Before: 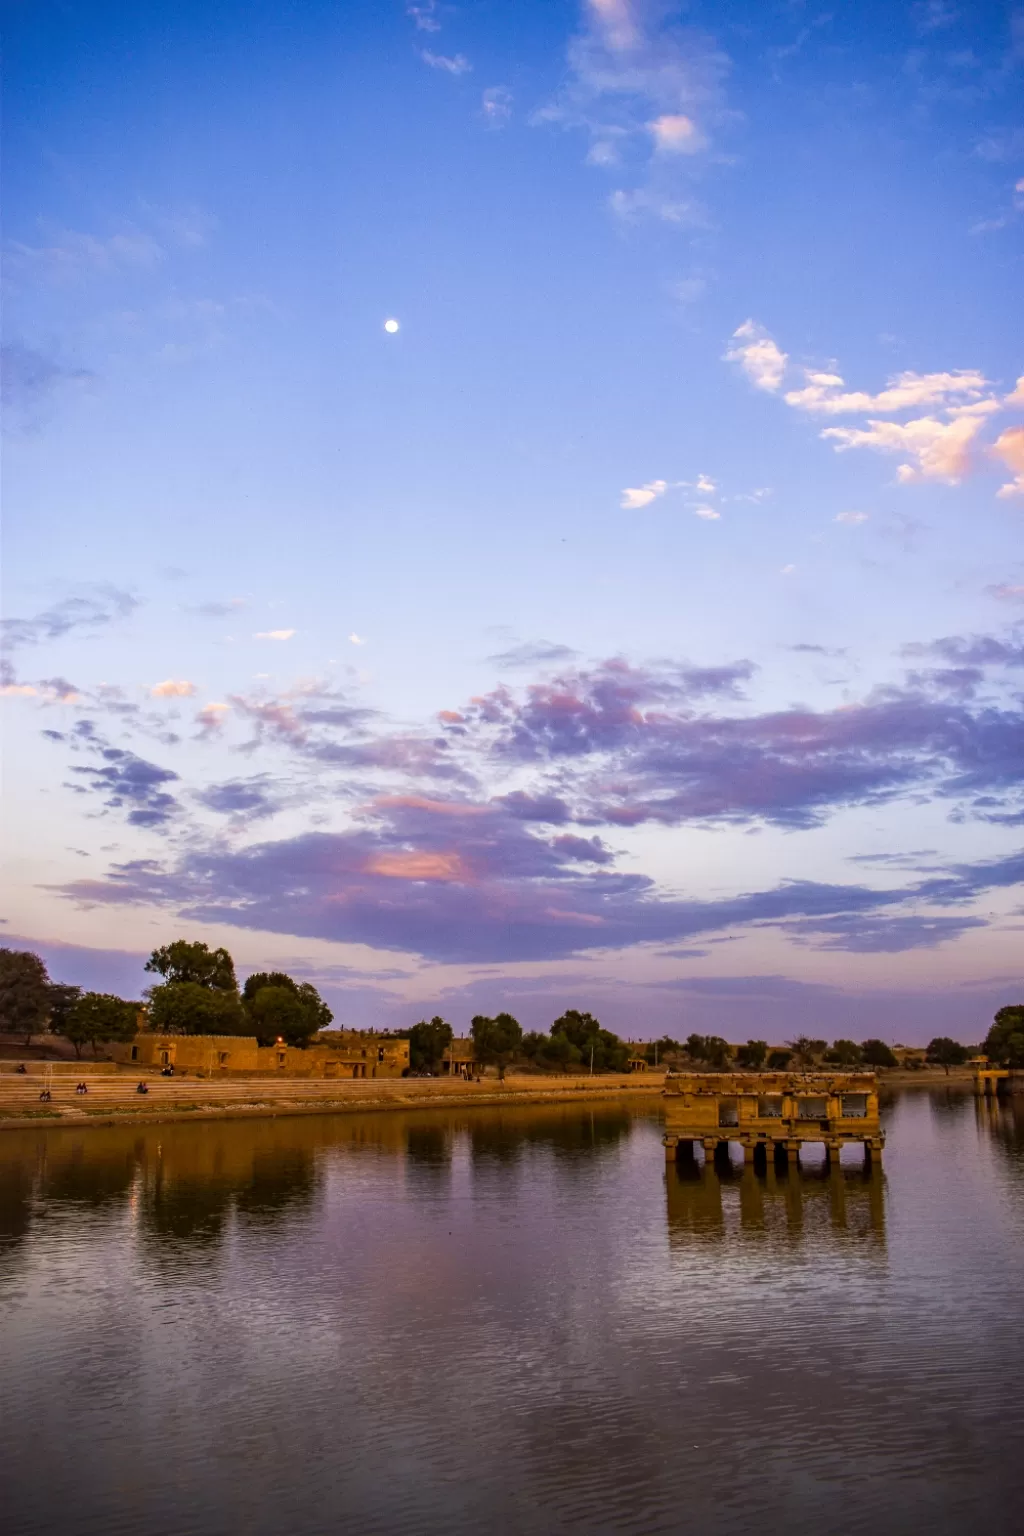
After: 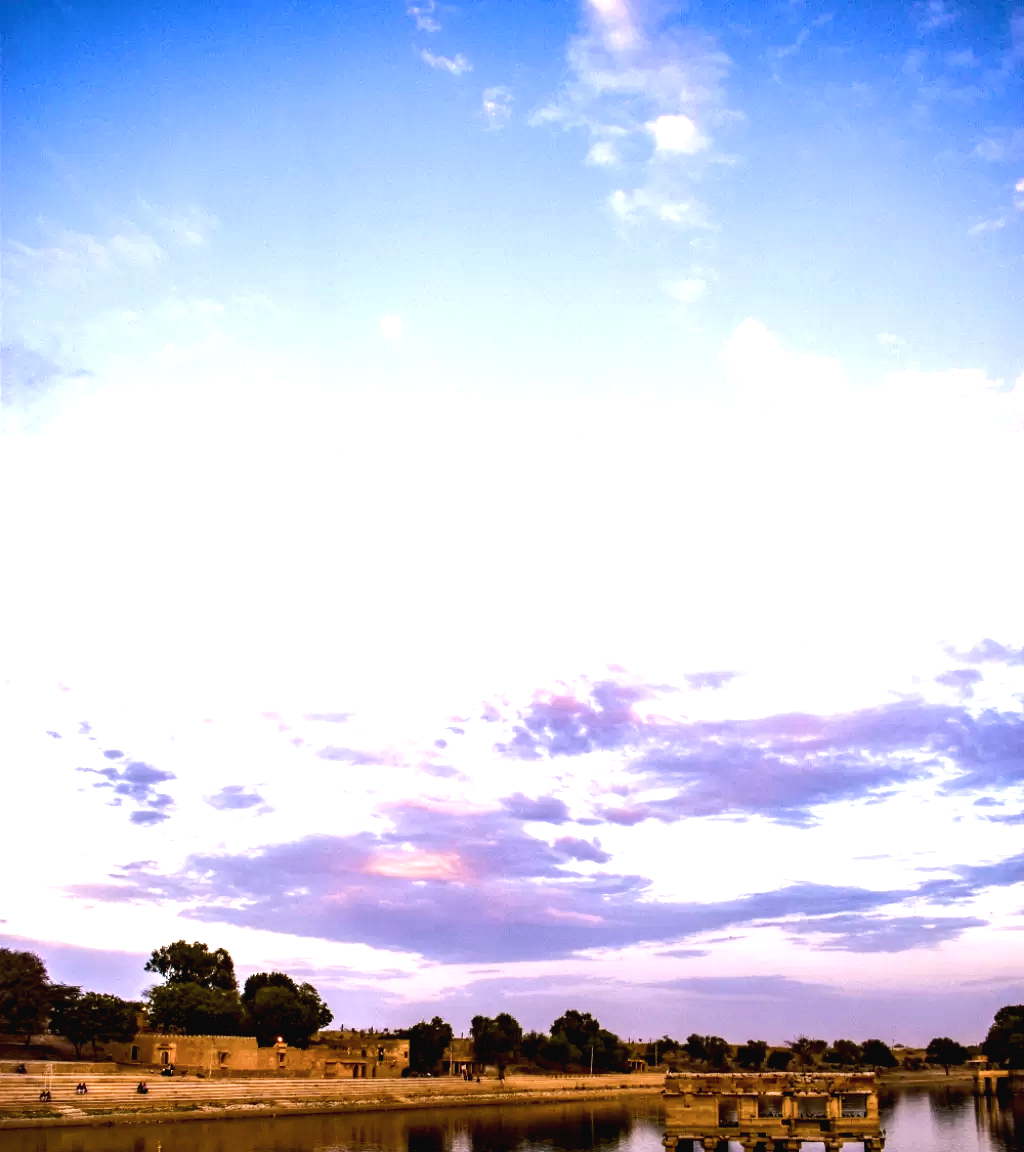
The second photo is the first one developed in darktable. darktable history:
exposure: black level correction 0.012, exposure 0.7 EV, compensate exposure bias true, compensate highlight preservation false
crop: bottom 24.988%
contrast brightness saturation: saturation -0.1
color balance rgb: shadows lift › chroma 2%, shadows lift › hue 135.47°, highlights gain › chroma 2%, highlights gain › hue 291.01°, global offset › luminance 0.5%, perceptual saturation grading › global saturation -10.8%, perceptual saturation grading › highlights -26.83%, perceptual saturation grading › shadows 21.25%, perceptual brilliance grading › highlights 17.77%, perceptual brilliance grading › mid-tones 31.71%, perceptual brilliance grading › shadows -31.01%, global vibrance 24.91%
